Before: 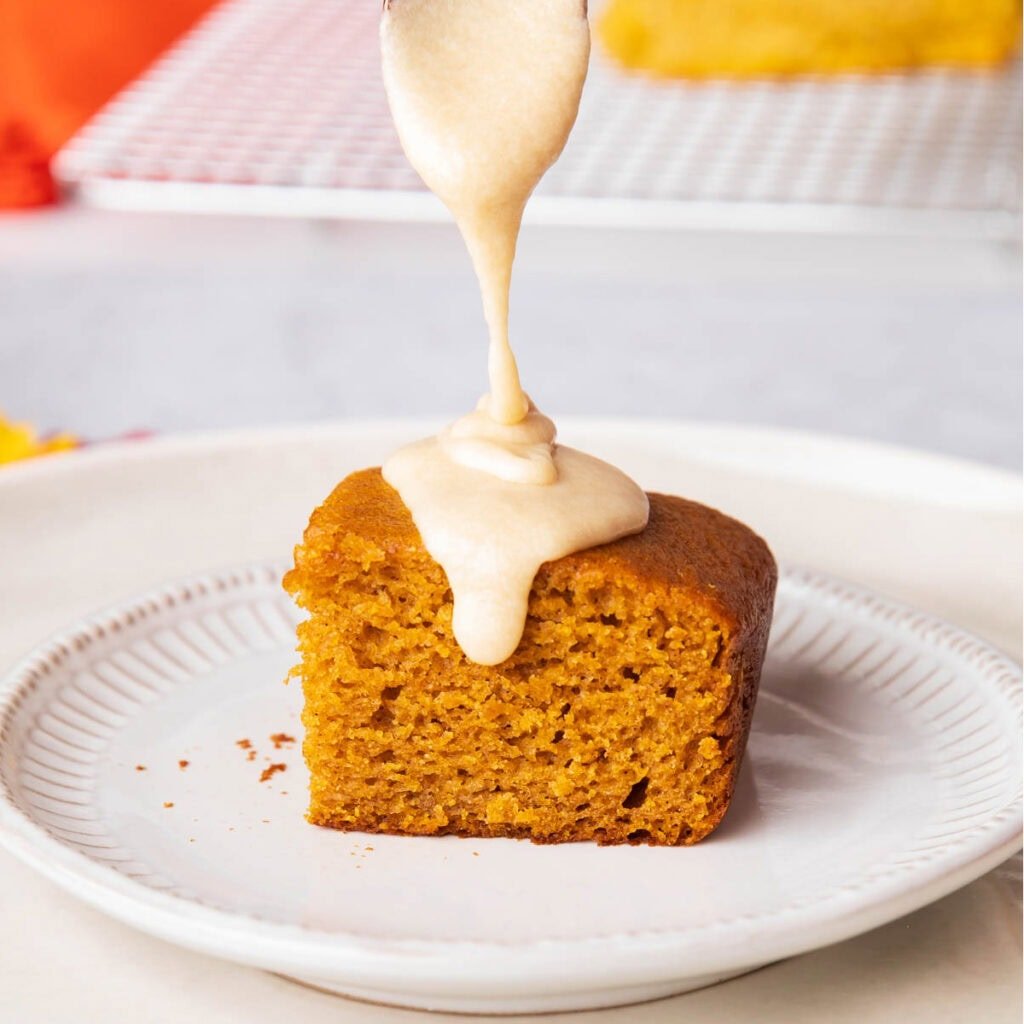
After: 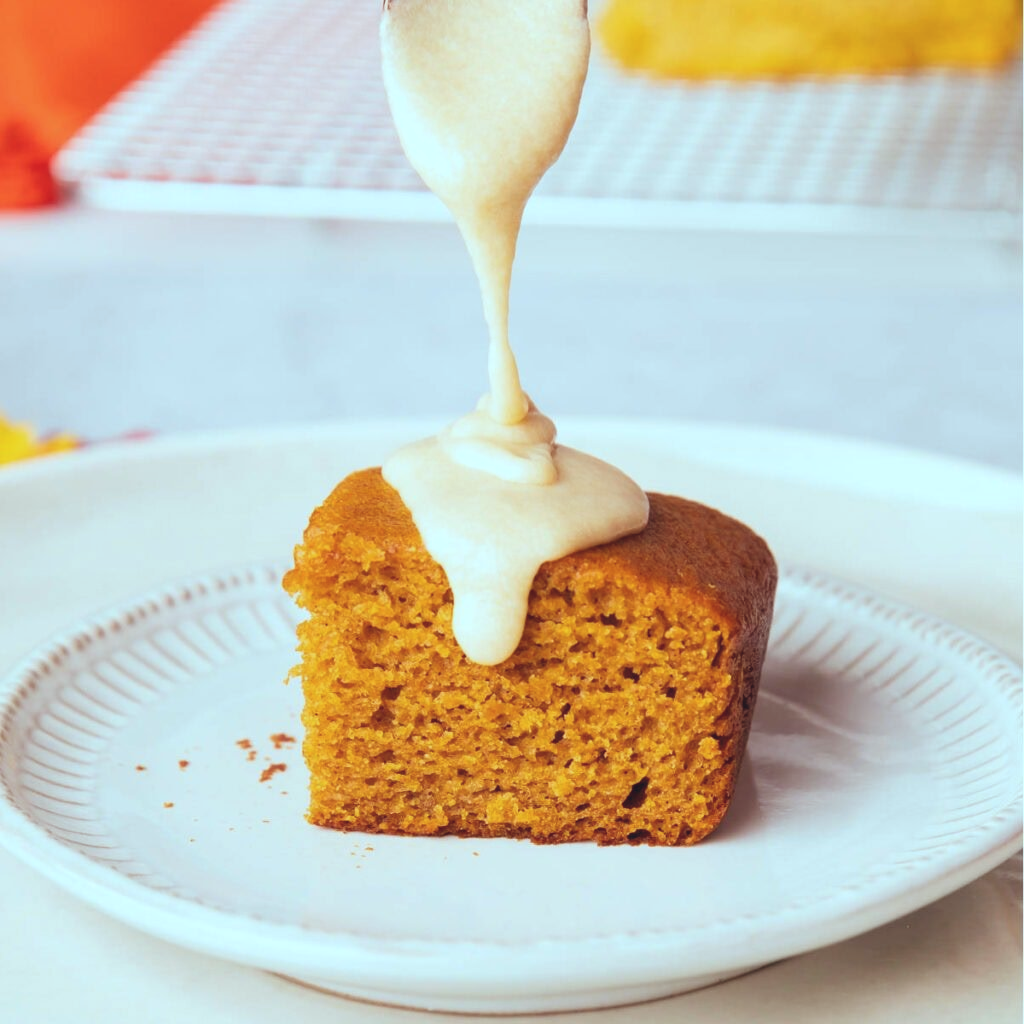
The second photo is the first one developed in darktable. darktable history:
haze removal: strength -0.05
color balance: lift [1.003, 0.993, 1.001, 1.007], gamma [1.018, 1.072, 0.959, 0.928], gain [0.974, 0.873, 1.031, 1.127]
